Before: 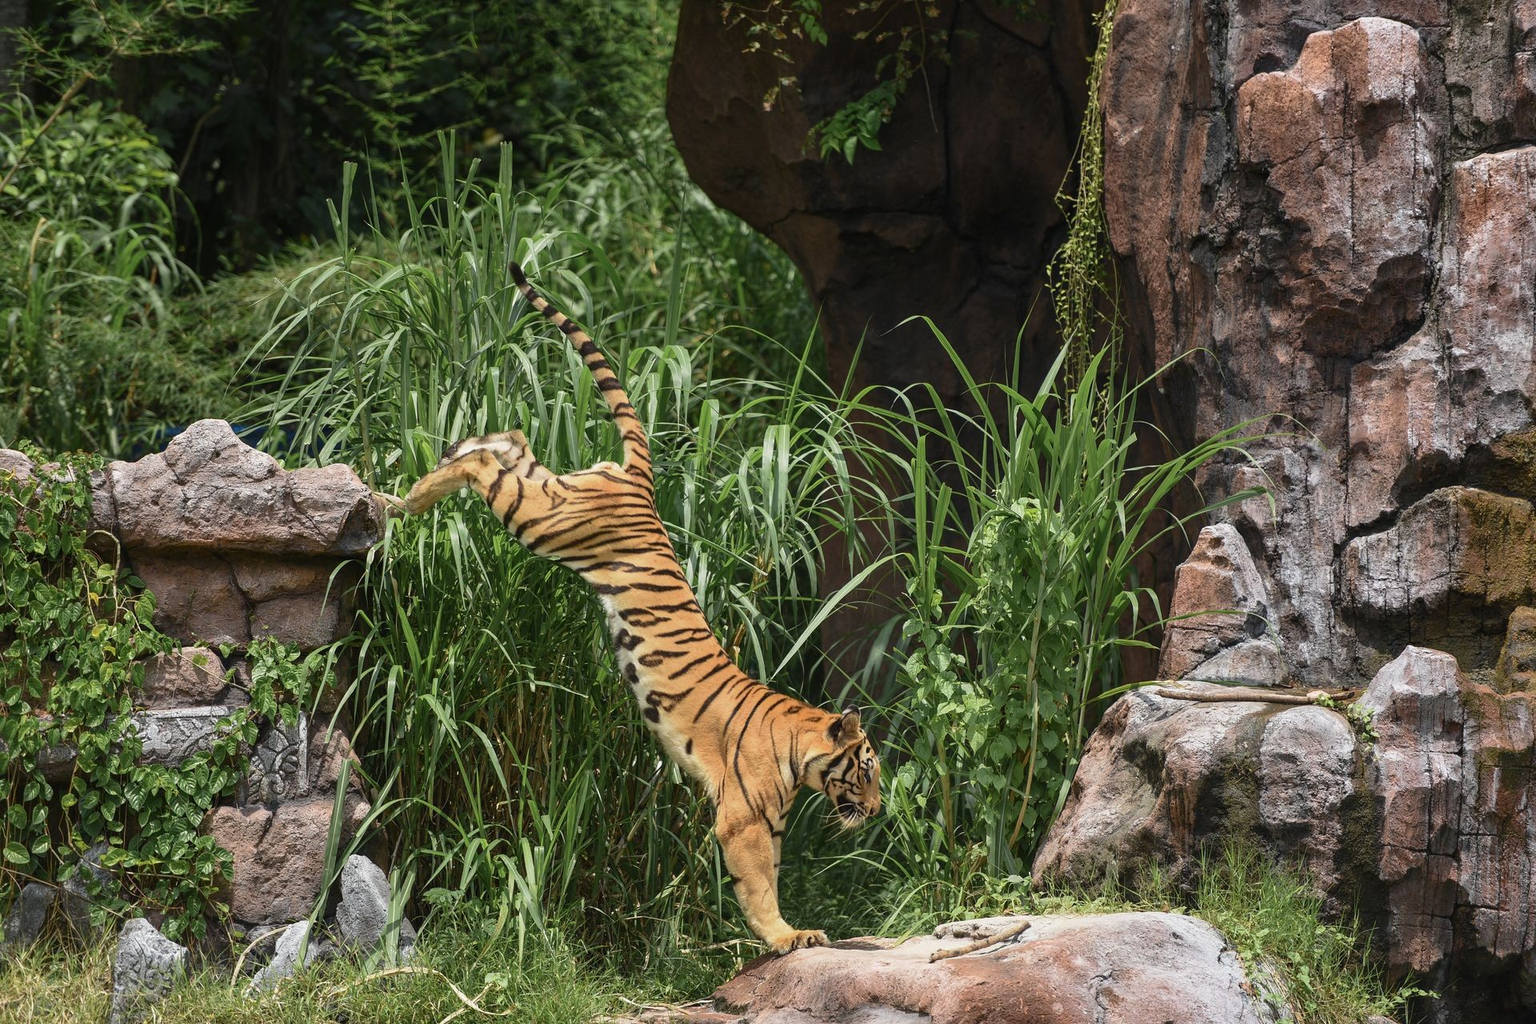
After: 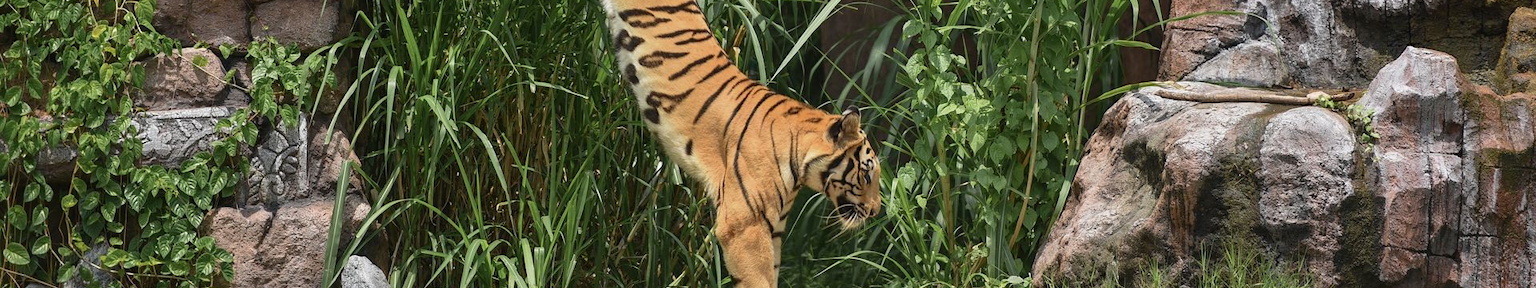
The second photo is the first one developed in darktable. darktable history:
crop and rotate: top 58.54%, bottom 13.228%
